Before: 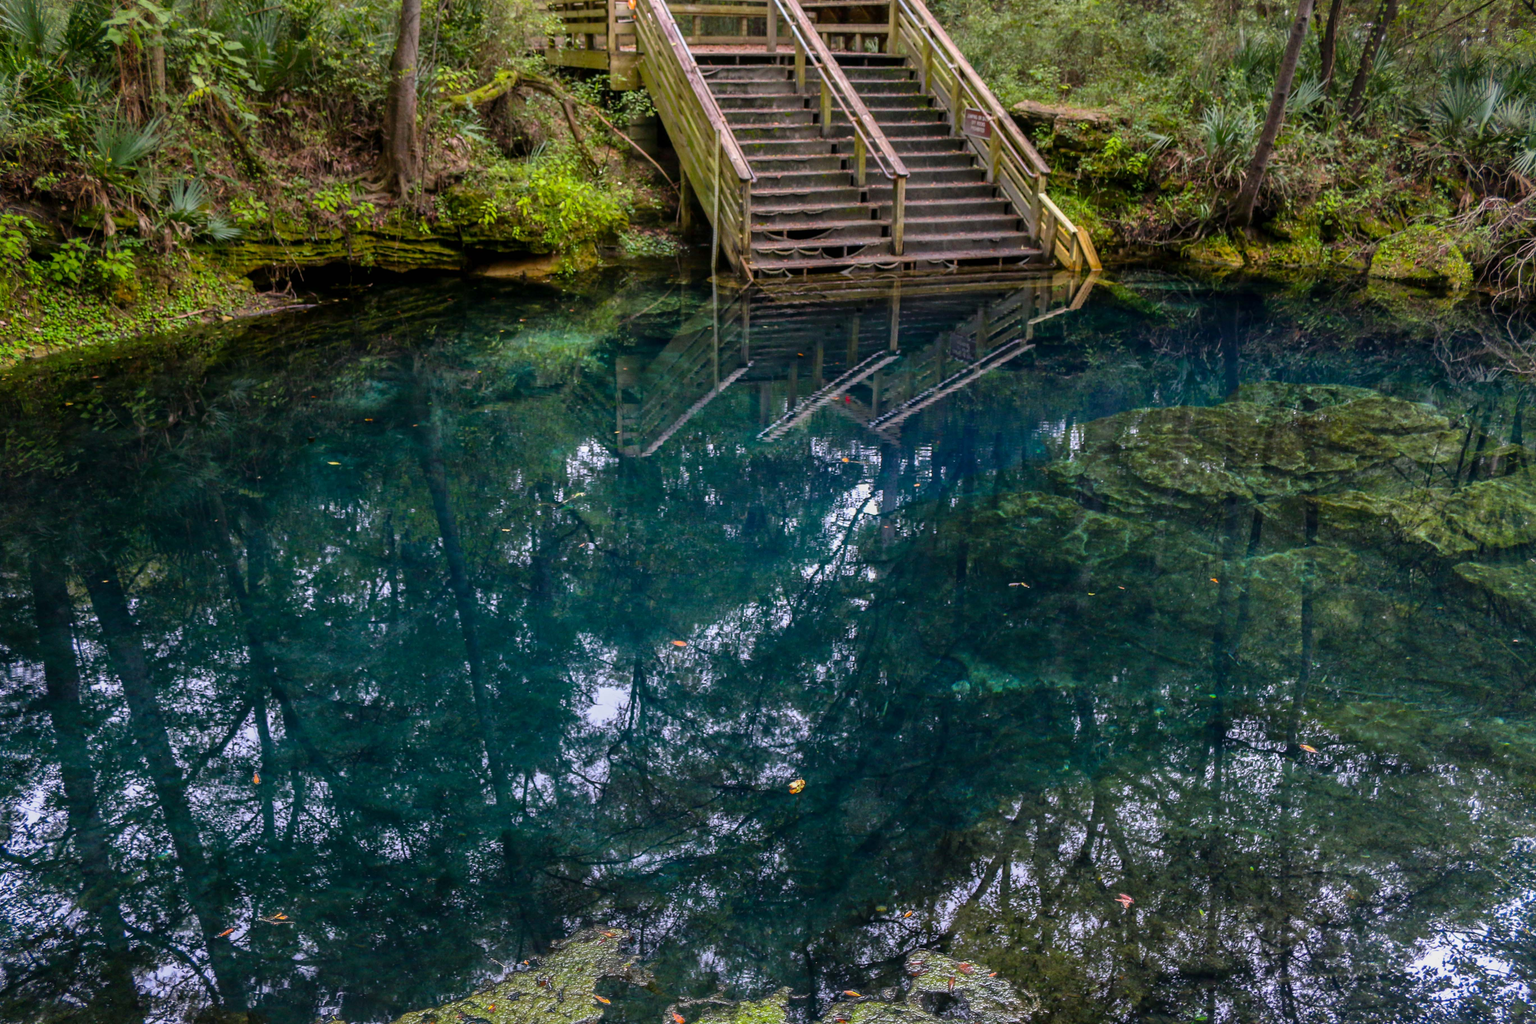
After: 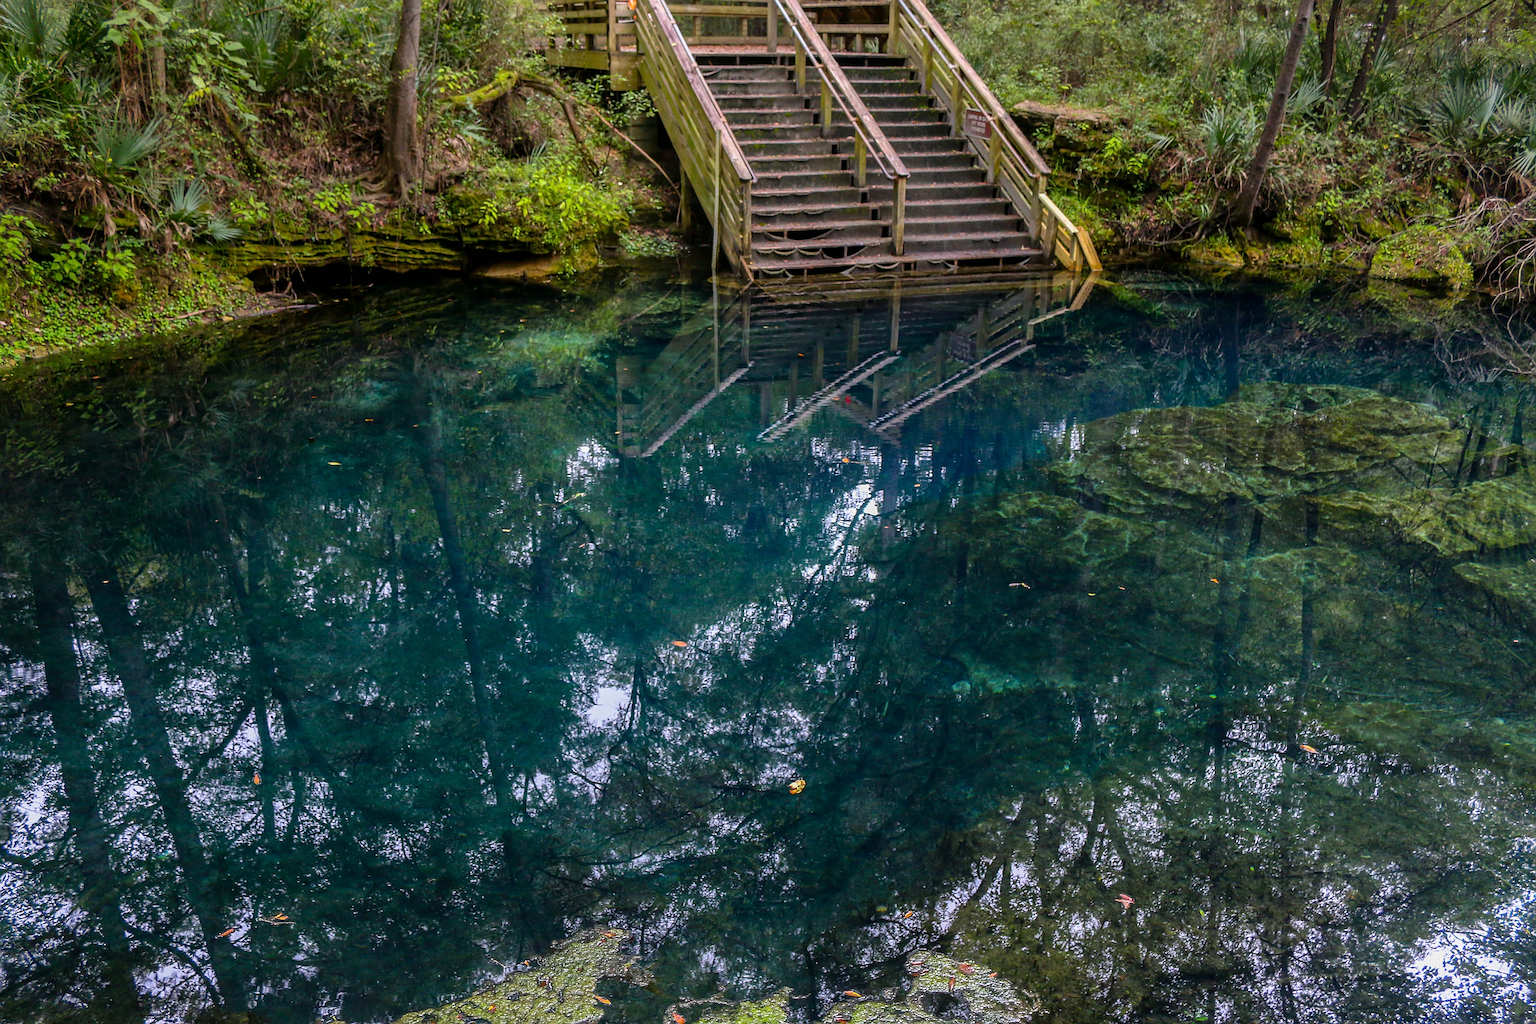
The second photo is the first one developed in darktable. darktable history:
bloom: size 9%, threshold 100%, strength 7%
sharpen: amount 0.901
